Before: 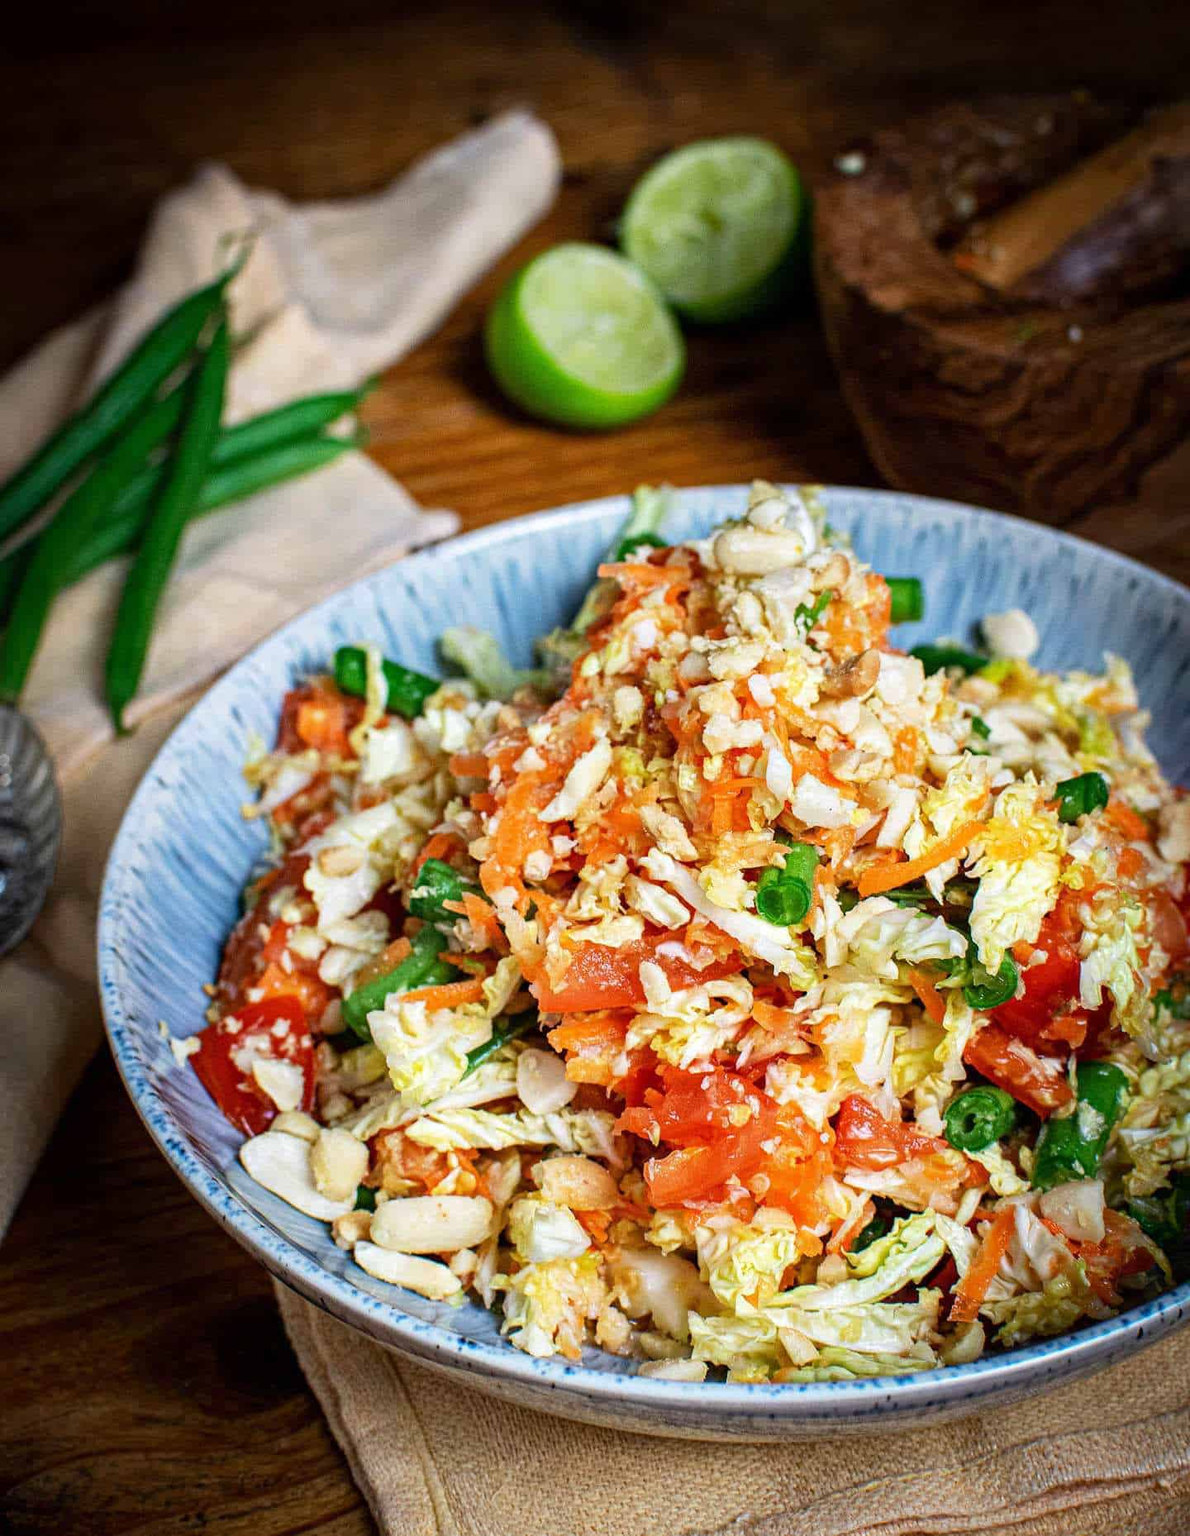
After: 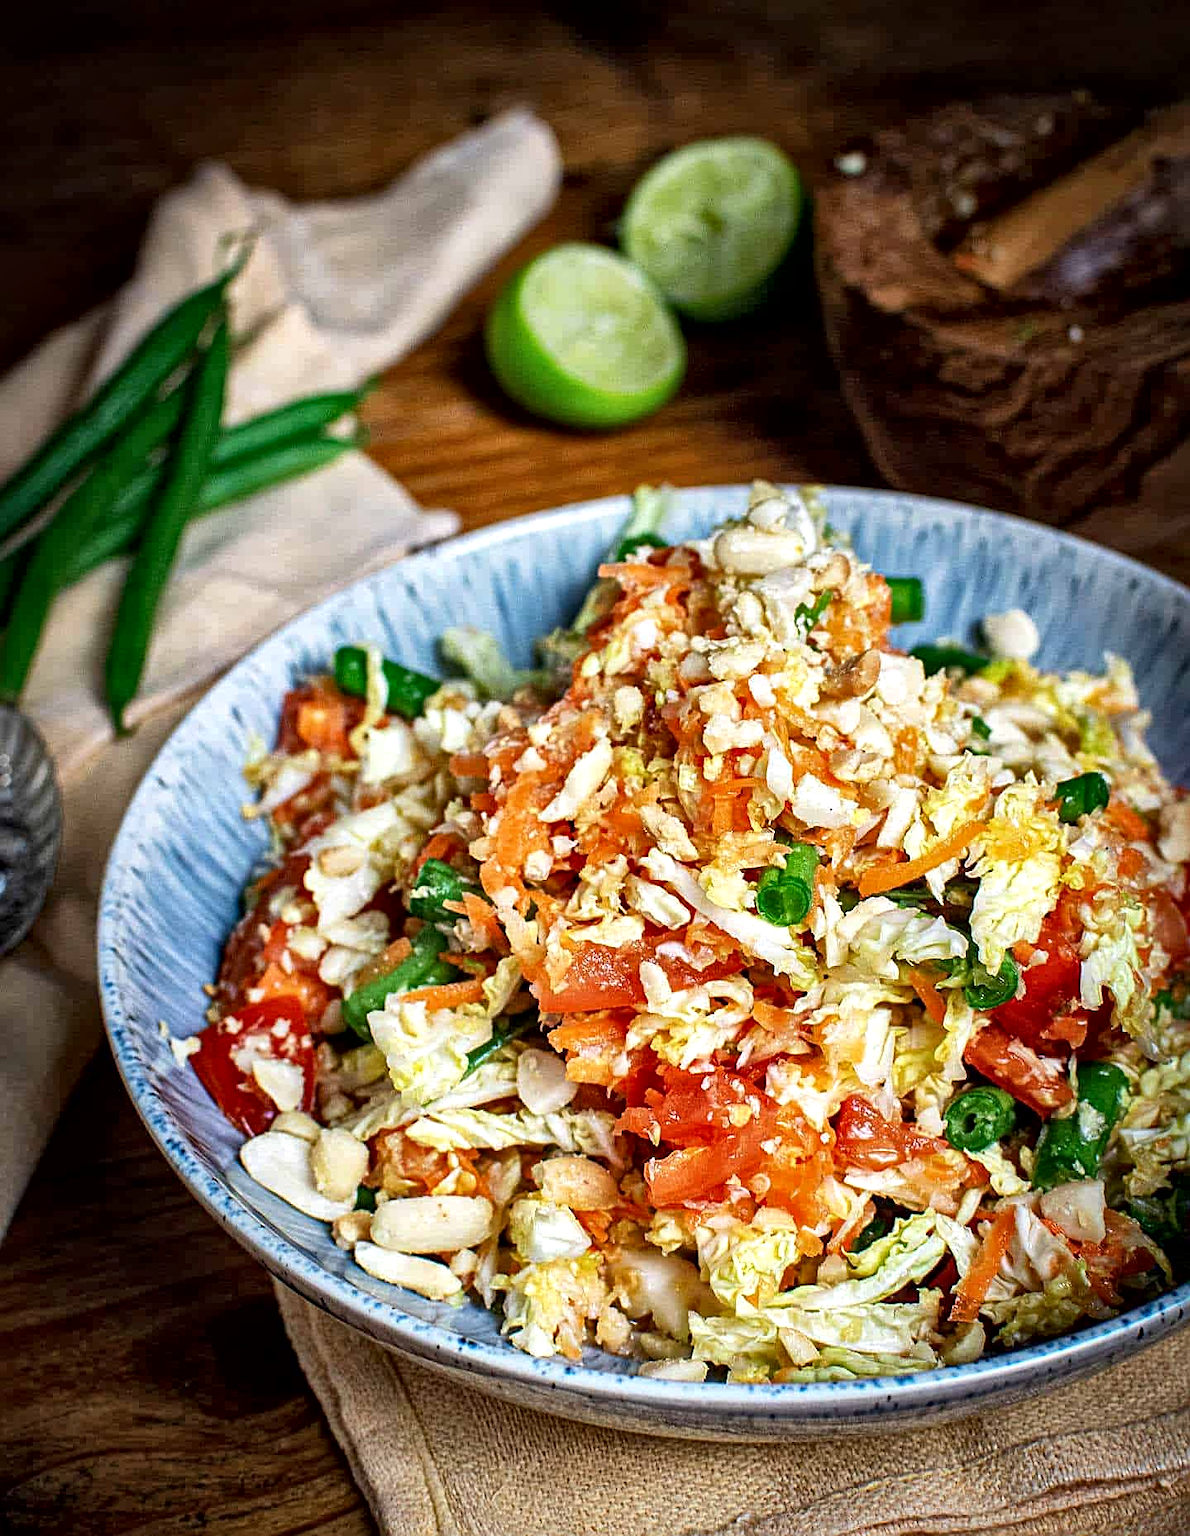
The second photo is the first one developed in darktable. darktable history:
sharpen: on, module defaults
local contrast: mode bilateral grid, contrast 20, coarseness 50, detail 171%, midtone range 0.2
